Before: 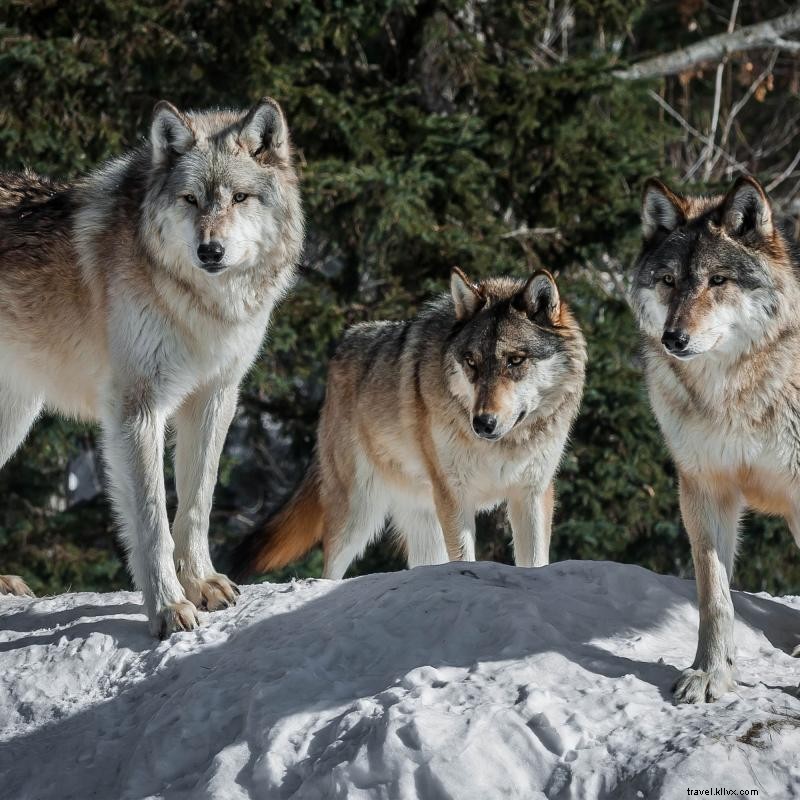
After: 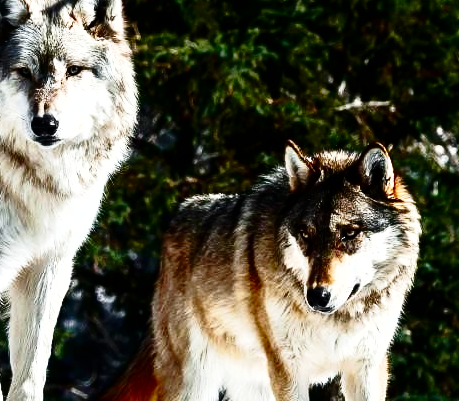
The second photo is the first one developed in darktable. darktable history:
contrast brightness saturation: contrast 0.125, brightness -0.225, saturation 0.142
exposure: exposure -0.157 EV, compensate exposure bias true, compensate highlight preservation false
crop: left 20.874%, top 15.877%, right 21.723%, bottom 33.957%
color balance rgb: perceptual saturation grading › global saturation 30.042%, perceptual brilliance grading › global brilliance 15.029%, perceptual brilliance grading › shadows -35.036%
shadows and highlights: shadows 43.17, highlights 8.02
base curve: curves: ch0 [(0, 0) (0.028, 0.03) (0.121, 0.232) (0.46, 0.748) (0.859, 0.968) (1, 1)], preserve colors none
tone equalizer: -8 EV -0.779 EV, -7 EV -0.699 EV, -6 EV -0.567 EV, -5 EV -0.415 EV, -3 EV 0.371 EV, -2 EV 0.6 EV, -1 EV 0.678 EV, +0 EV 0.753 EV, edges refinement/feathering 500, mask exposure compensation -1.26 EV, preserve details no
